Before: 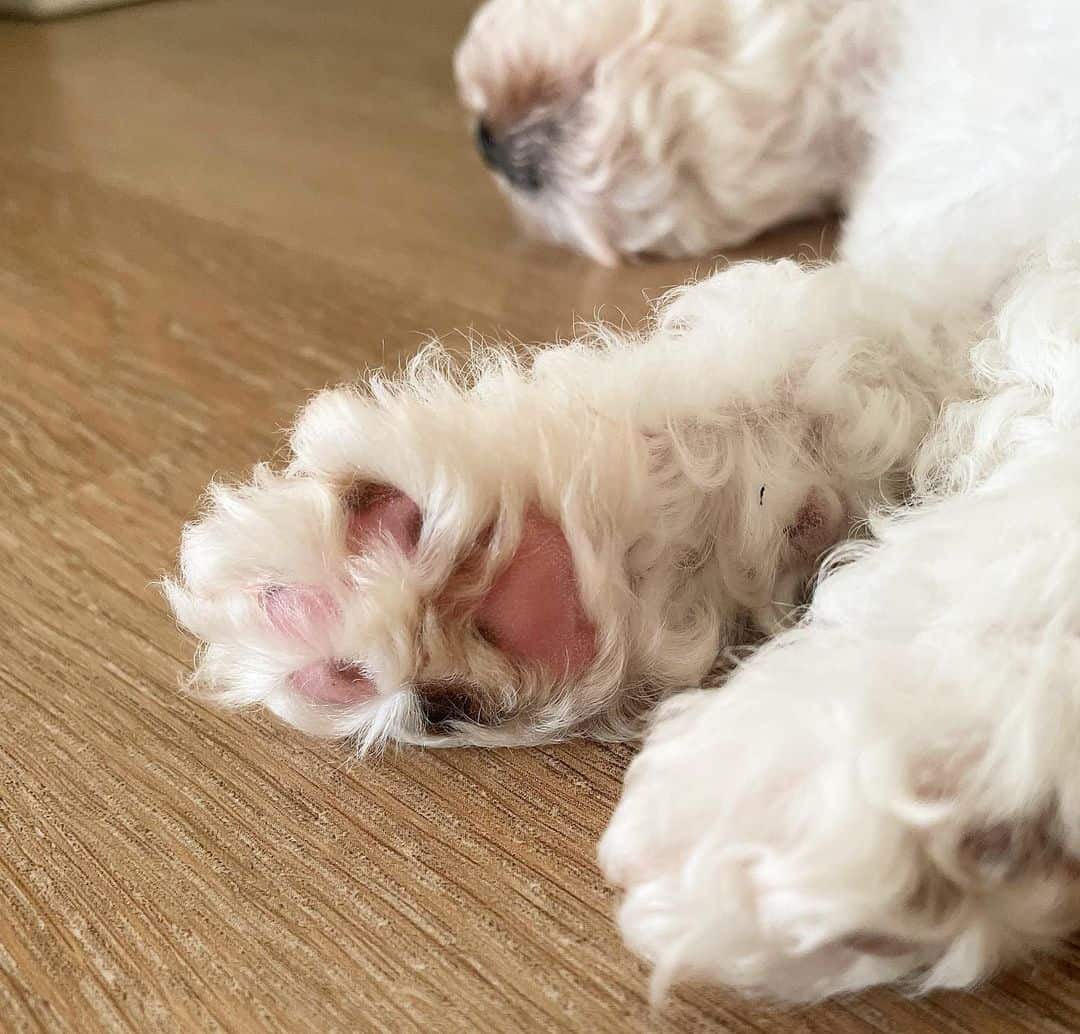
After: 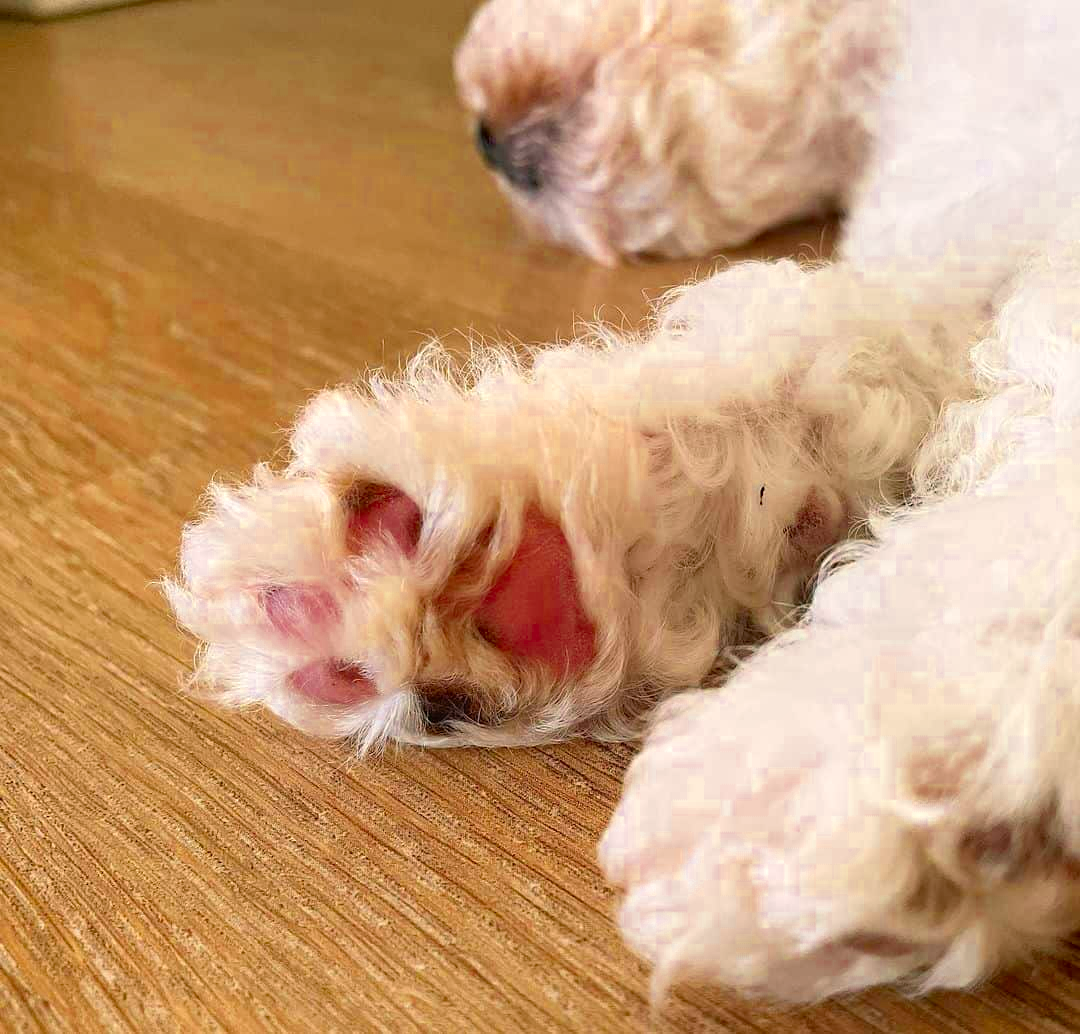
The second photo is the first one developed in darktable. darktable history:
color zones: curves: ch0 [(0.004, 0.305) (0.261, 0.623) (0.389, 0.399) (0.708, 0.571) (0.947, 0.34)]; ch1 [(0.025, 0.645) (0.229, 0.584) (0.326, 0.551) (0.484, 0.262) (0.757, 0.643)]
color correction: highlights a* 3.32, highlights b* 1.98, saturation 1.23
local contrast: mode bilateral grid, contrast 99, coarseness 100, detail 90%, midtone range 0.2
haze removal: compatibility mode true, adaptive false
